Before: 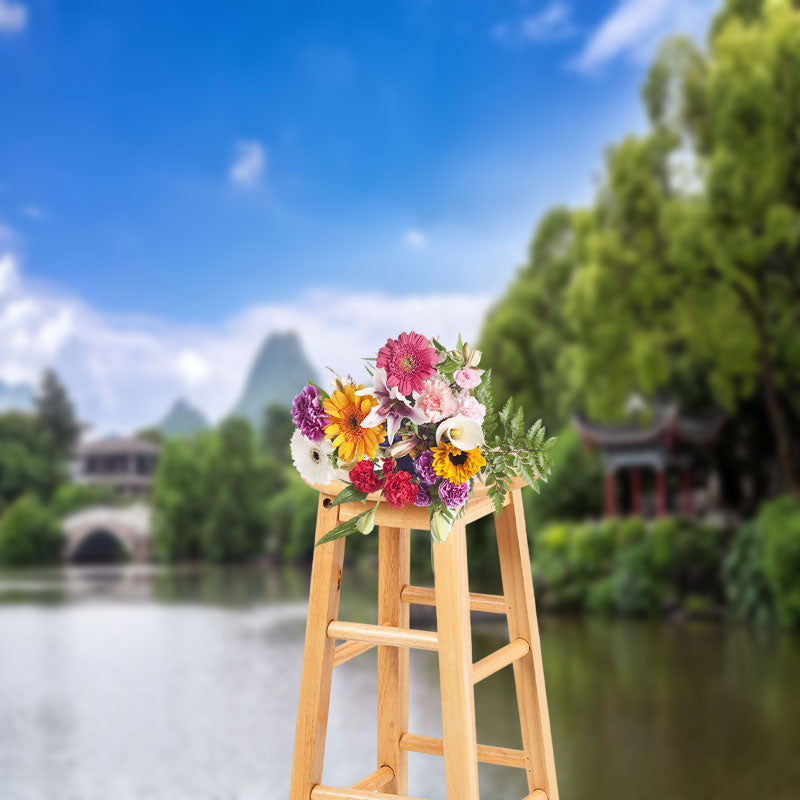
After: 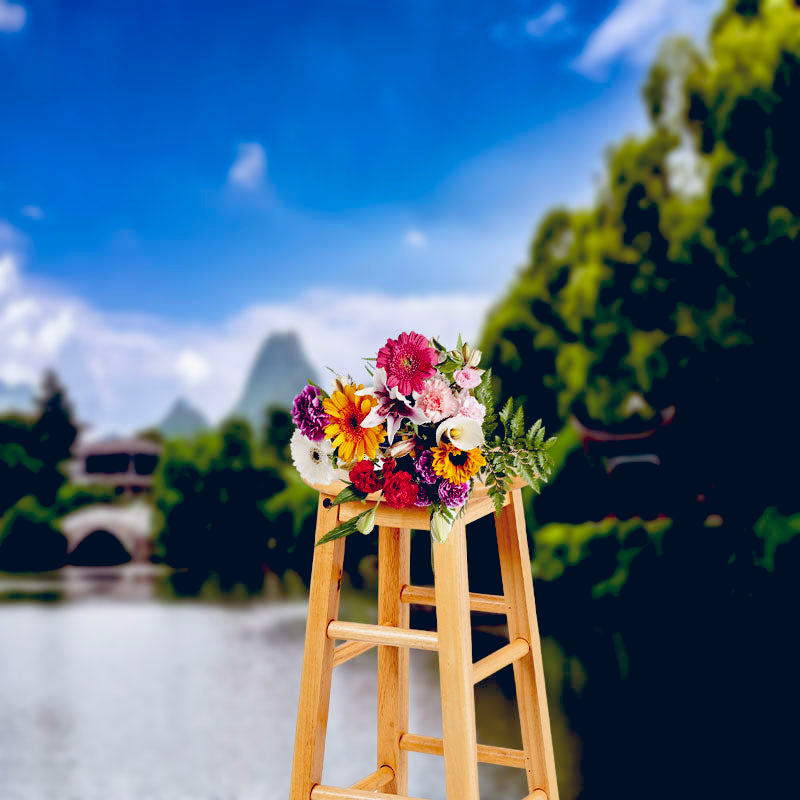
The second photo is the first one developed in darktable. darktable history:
exposure: black level correction 0.1, exposure -0.092 EV, compensate highlight preservation false
color balance rgb: shadows lift › chroma 9.92%, shadows lift › hue 45.12°, power › luminance 3.26%, power › hue 231.93°, global offset › luminance 0.4%, global offset › chroma 0.21%, global offset › hue 255.02°
